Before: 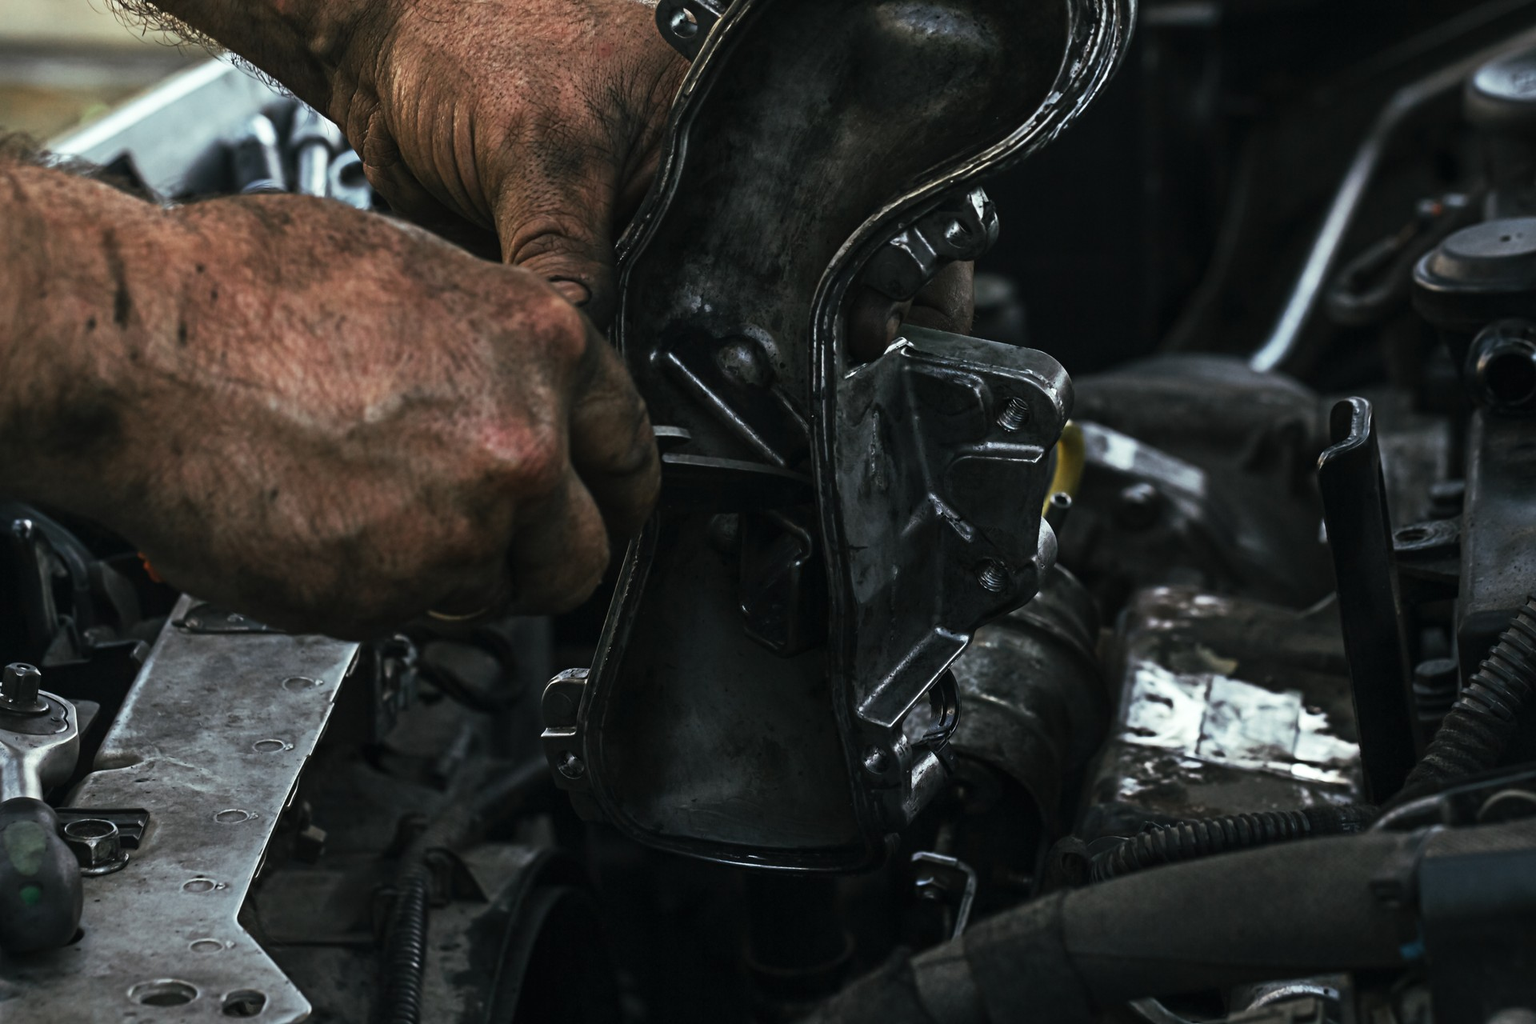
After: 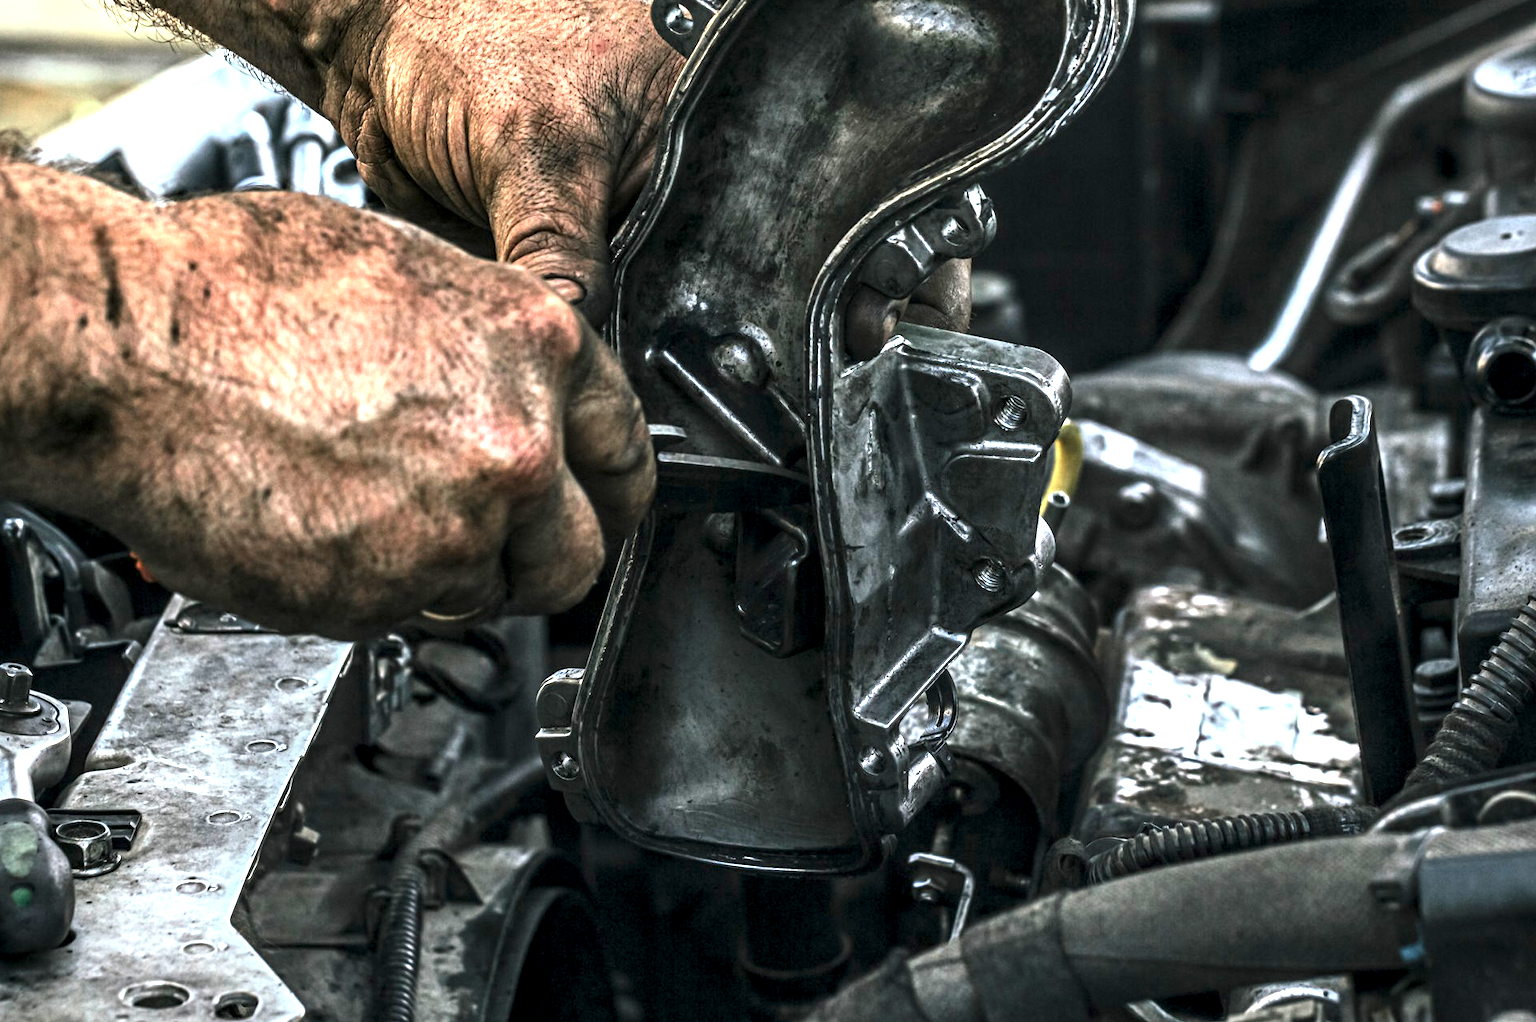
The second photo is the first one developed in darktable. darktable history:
crop and rotate: left 0.582%, top 0.391%, bottom 0.372%
local contrast: highlights 17%, detail 185%
exposure: black level correction 0, exposure 1.331 EV, compensate highlight preservation false
vignetting: fall-off start 97.39%, fall-off radius 79.26%, brightness -0.41, saturation -0.311, width/height ratio 1.114
contrast brightness saturation: contrast 0.202, brightness 0.169, saturation 0.216
